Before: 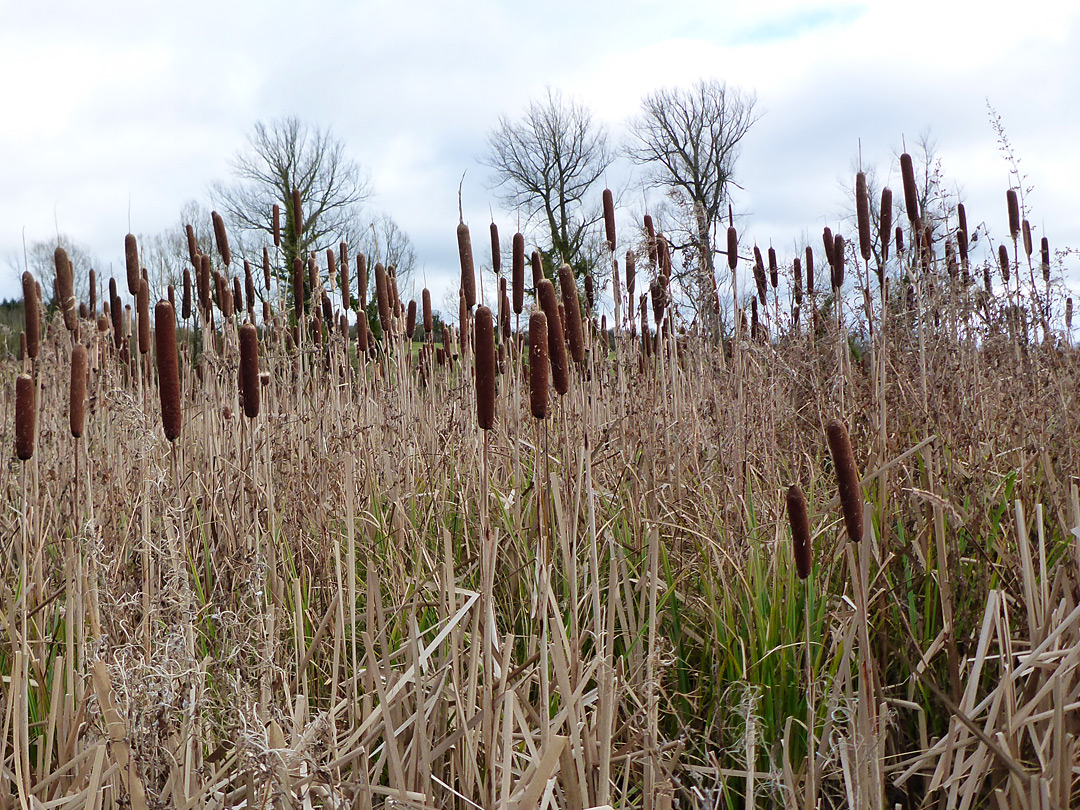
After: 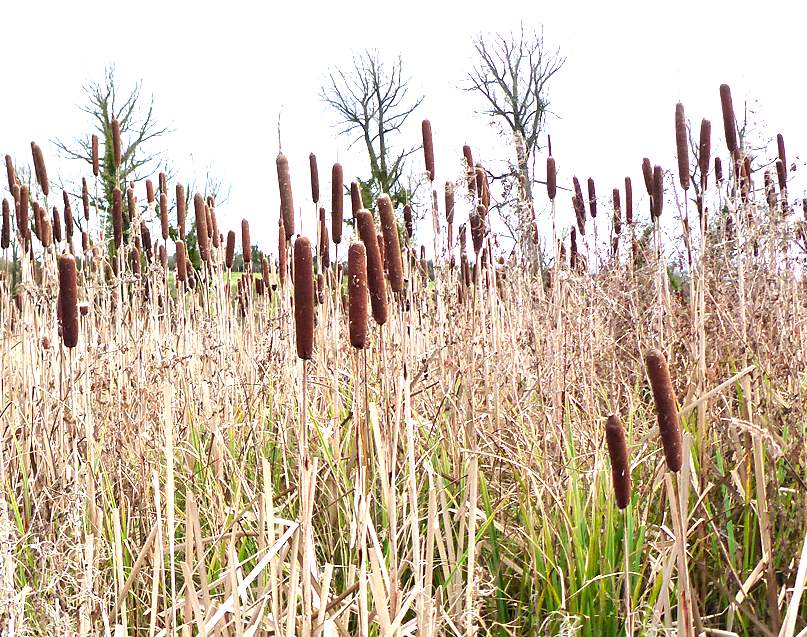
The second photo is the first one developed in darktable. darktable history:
exposure: black level correction 0.001, exposure 1.719 EV, compensate highlight preservation false
crop: left 16.771%, top 8.69%, right 8.464%, bottom 12.653%
